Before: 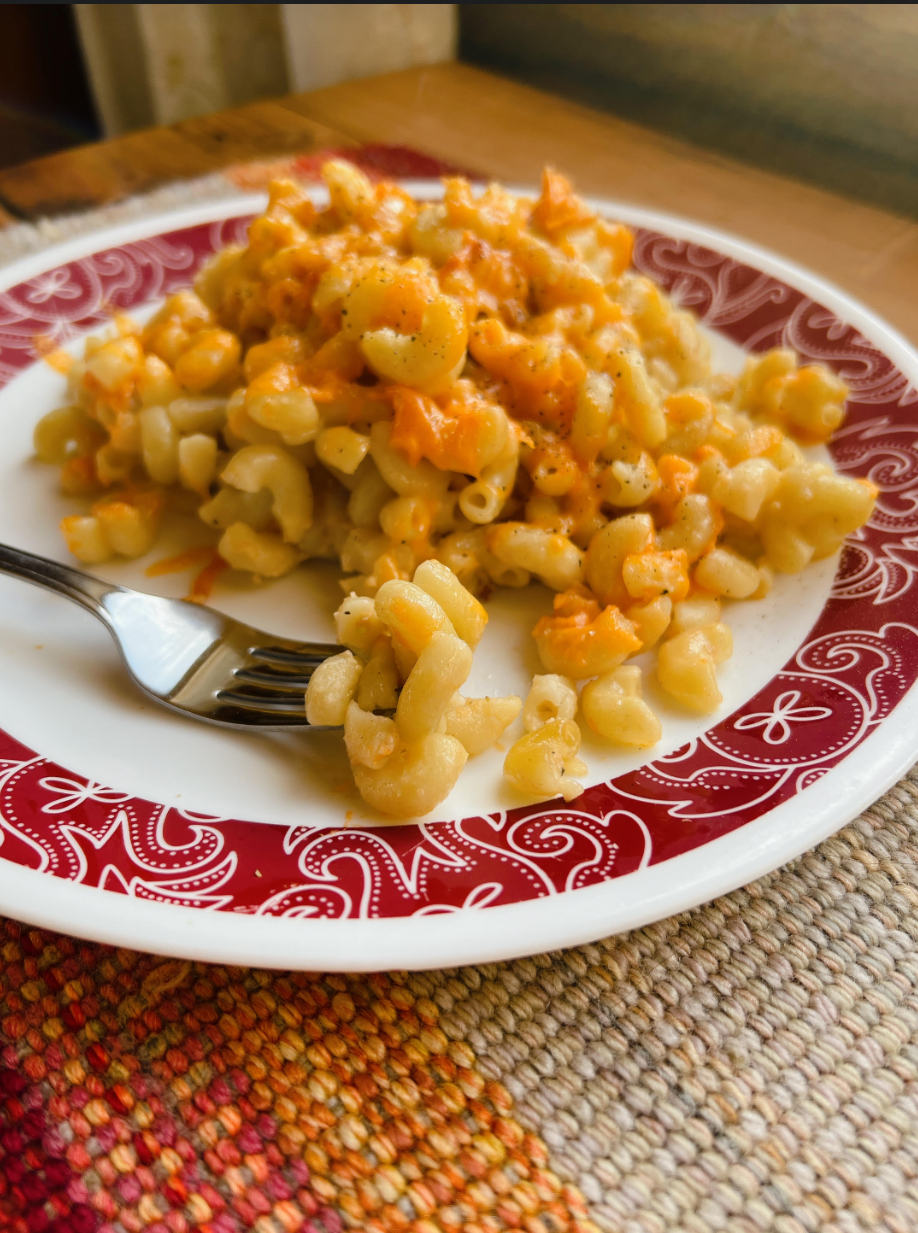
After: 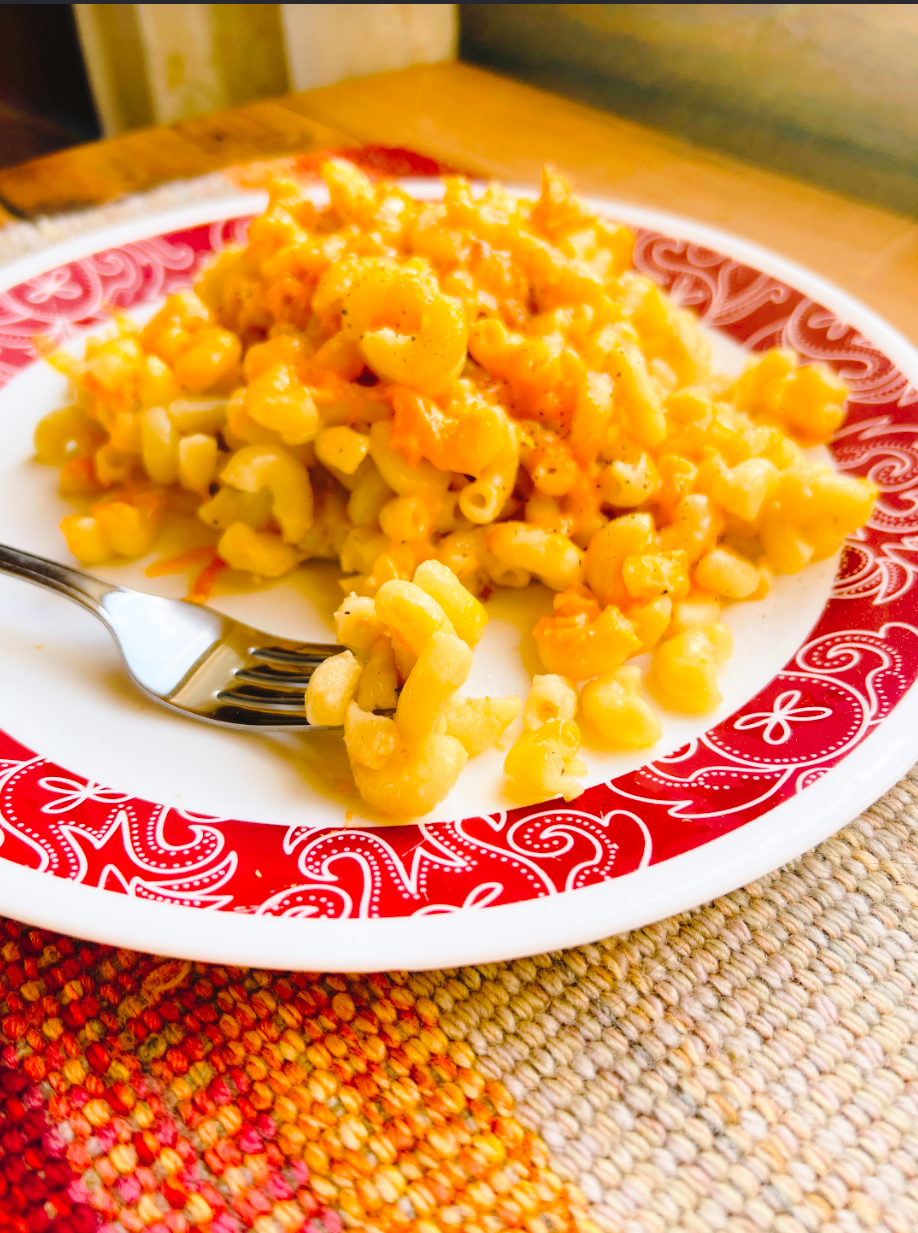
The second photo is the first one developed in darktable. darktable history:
tone curve: curves: ch0 [(0, 0) (0.003, 0.015) (0.011, 0.019) (0.025, 0.027) (0.044, 0.041) (0.069, 0.055) (0.1, 0.079) (0.136, 0.099) (0.177, 0.149) (0.224, 0.216) (0.277, 0.292) (0.335, 0.383) (0.399, 0.474) (0.468, 0.556) (0.543, 0.632) (0.623, 0.711) (0.709, 0.789) (0.801, 0.871) (0.898, 0.944) (1, 1)], preserve colors none
contrast brightness saturation: contrast 0.07, brightness 0.18, saturation 0.4
white balance: red 1.009, blue 1.027
